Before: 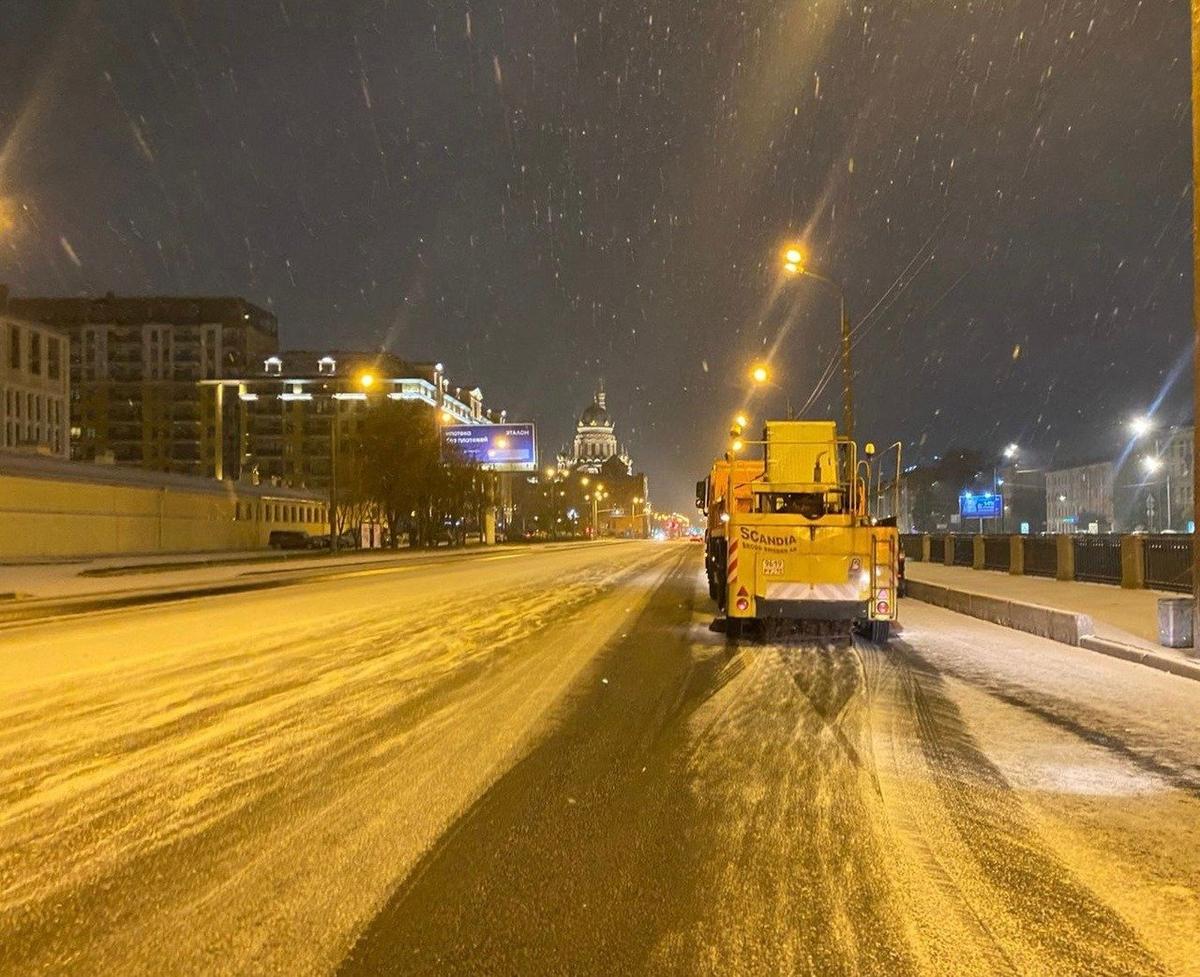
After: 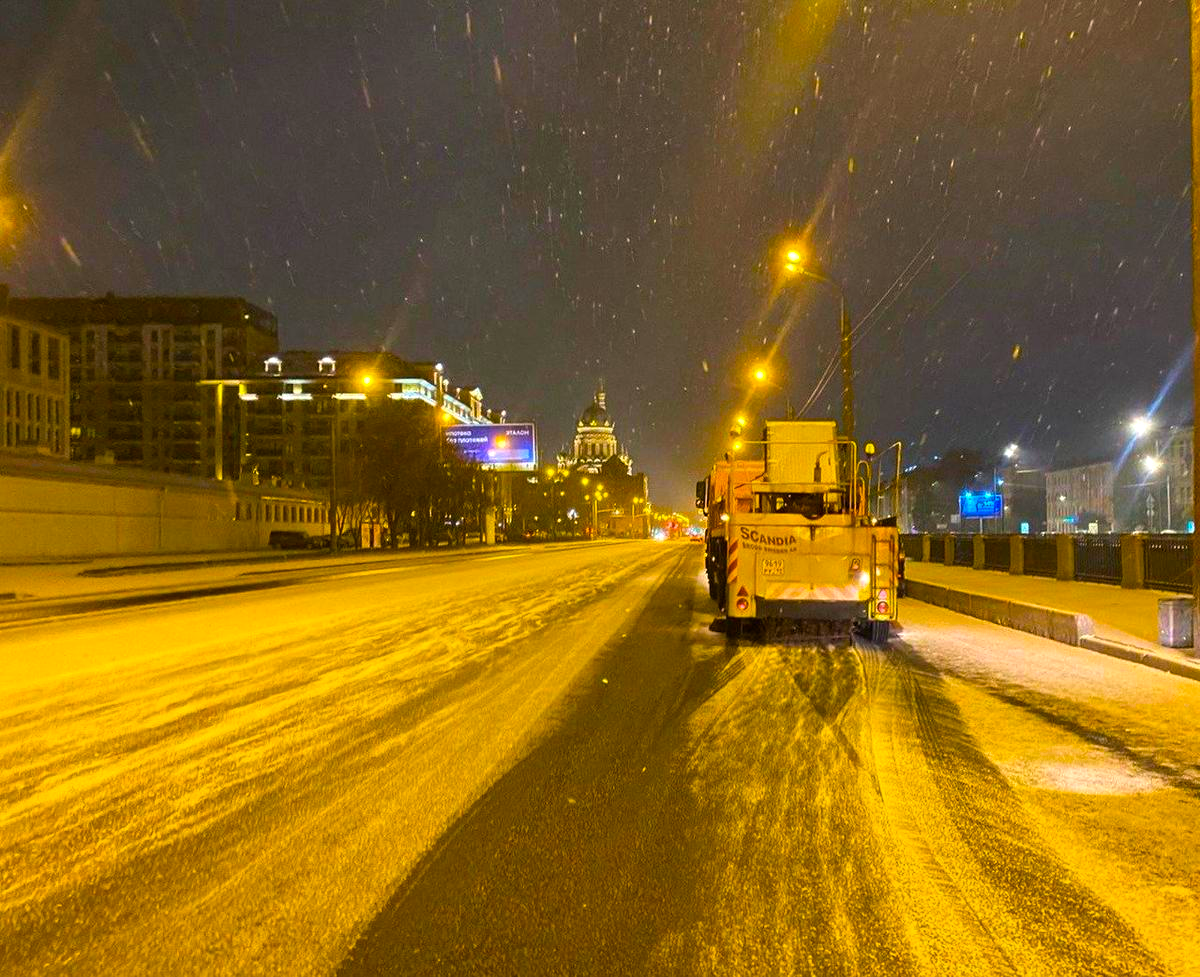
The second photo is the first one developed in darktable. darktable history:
color balance rgb: power › hue 62.56°, linear chroma grading › global chroma 5.589%, perceptual saturation grading › global saturation 73.815%, perceptual saturation grading › shadows -30.097%, global vibrance 30.014%, contrast 9.677%
color calibration: illuminant same as pipeline (D50), adaptation XYZ, x 0.346, y 0.358, temperature 5017.97 K
